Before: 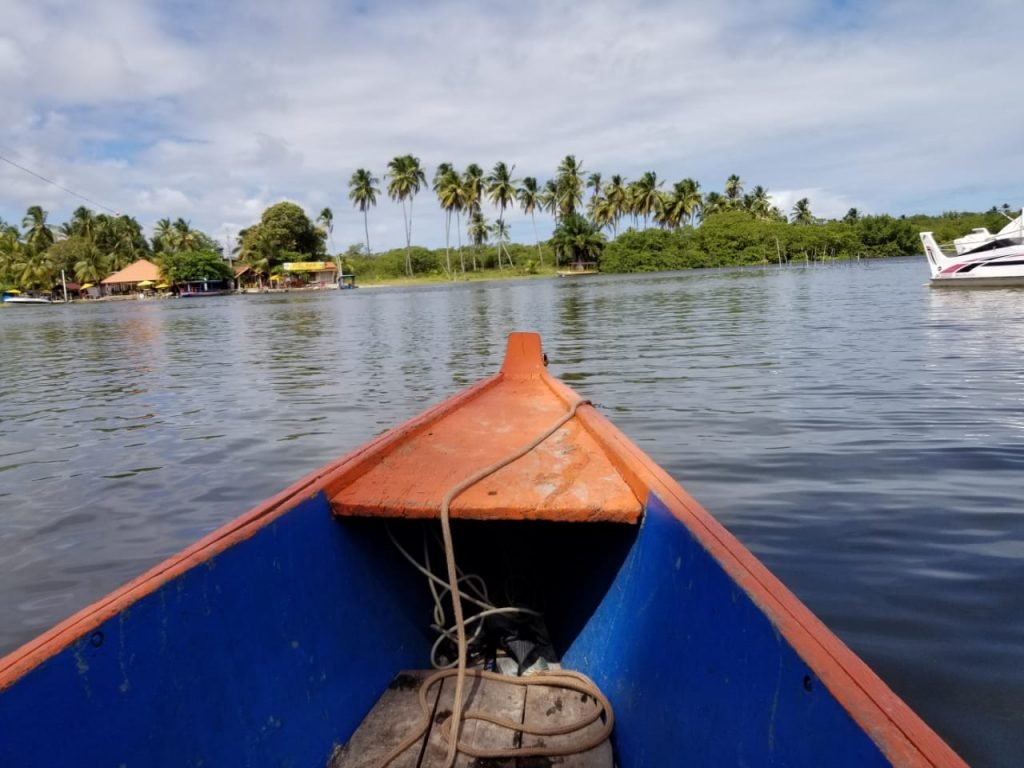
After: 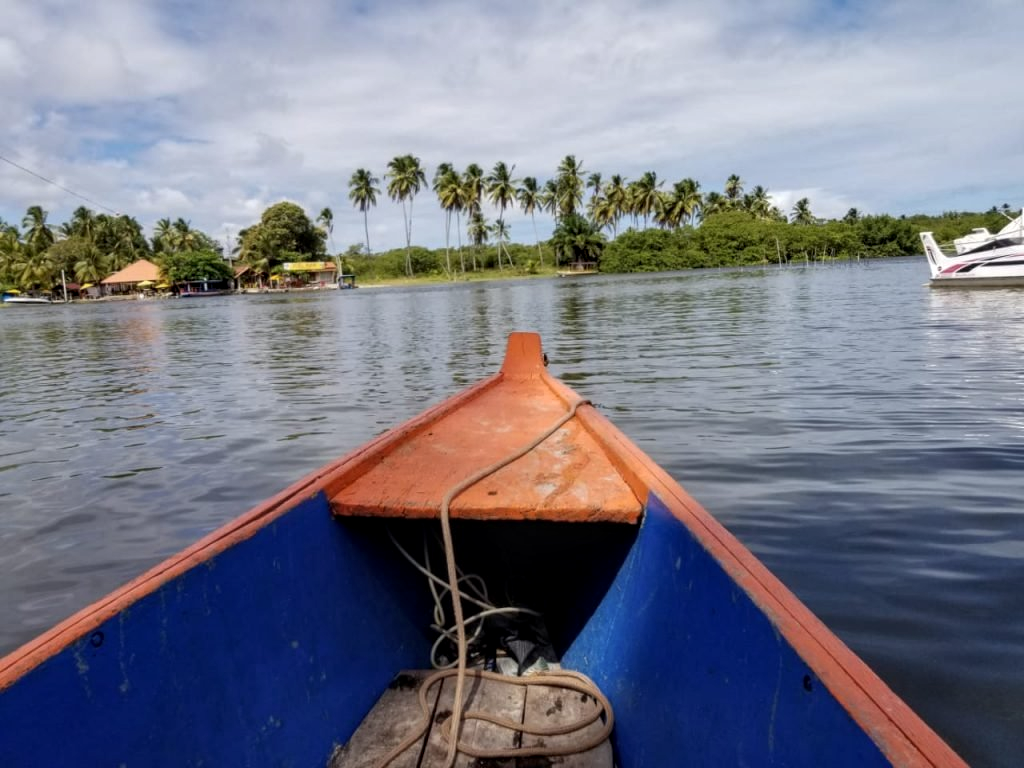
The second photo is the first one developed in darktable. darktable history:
contrast brightness saturation: saturation -0.04
local contrast: on, module defaults
